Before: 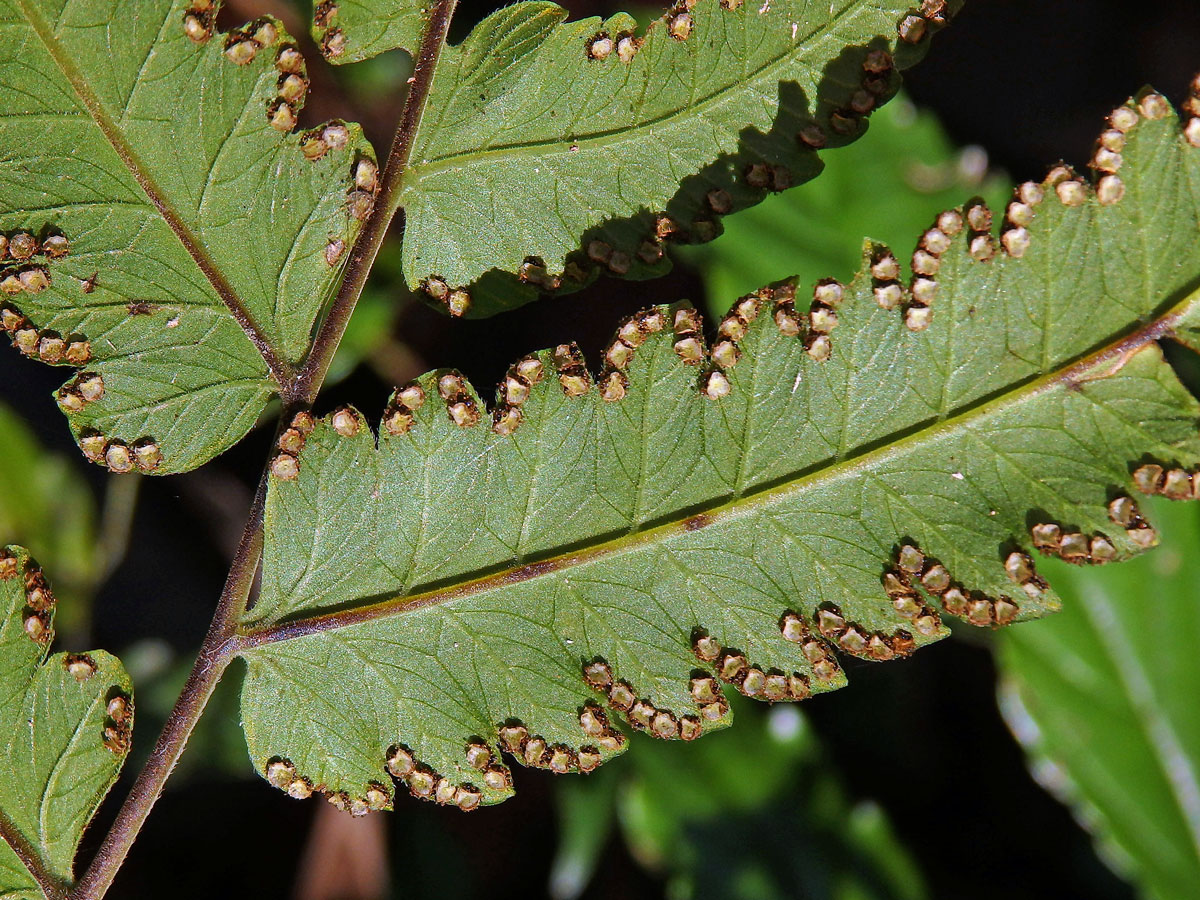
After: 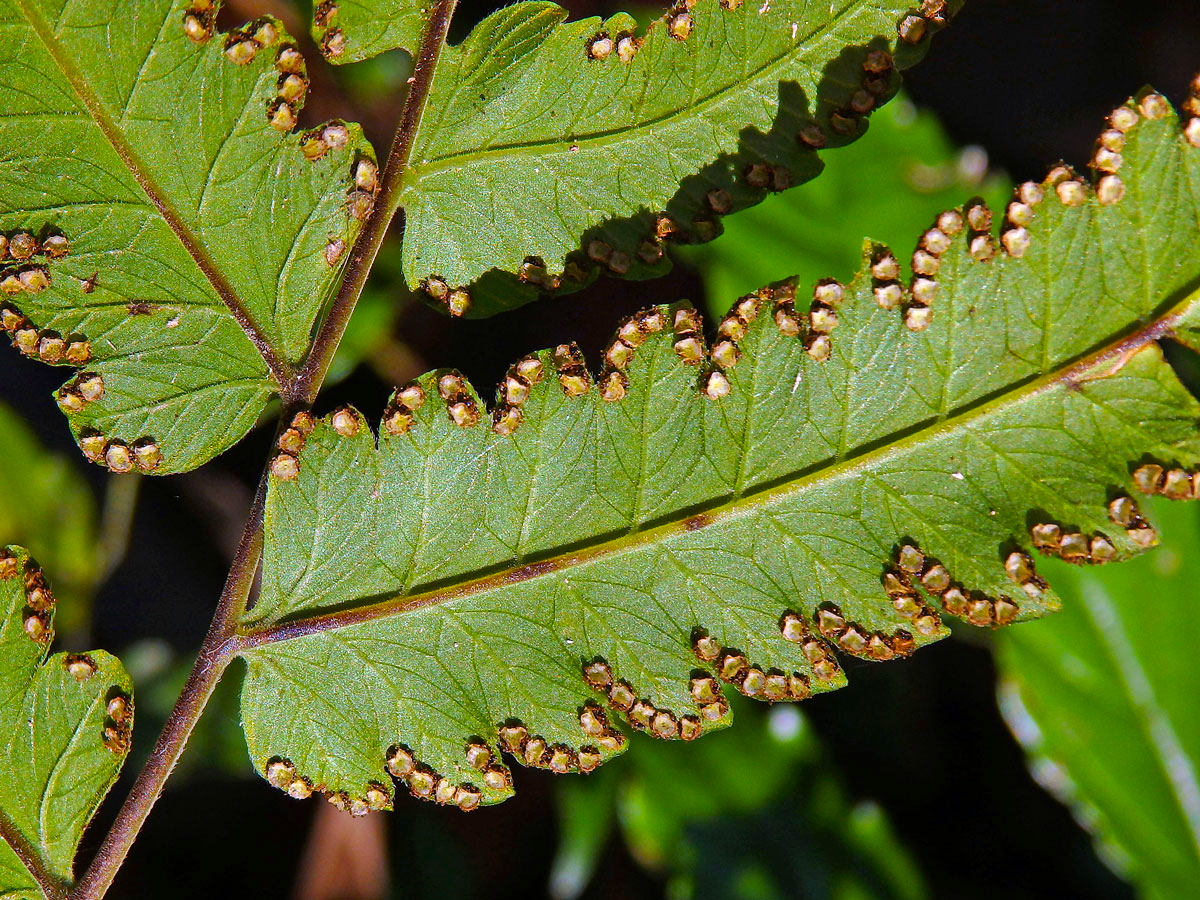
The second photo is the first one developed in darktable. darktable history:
color balance rgb: linear chroma grading › global chroma 33.4%
exposure: exposure 0.128 EV, compensate highlight preservation false
